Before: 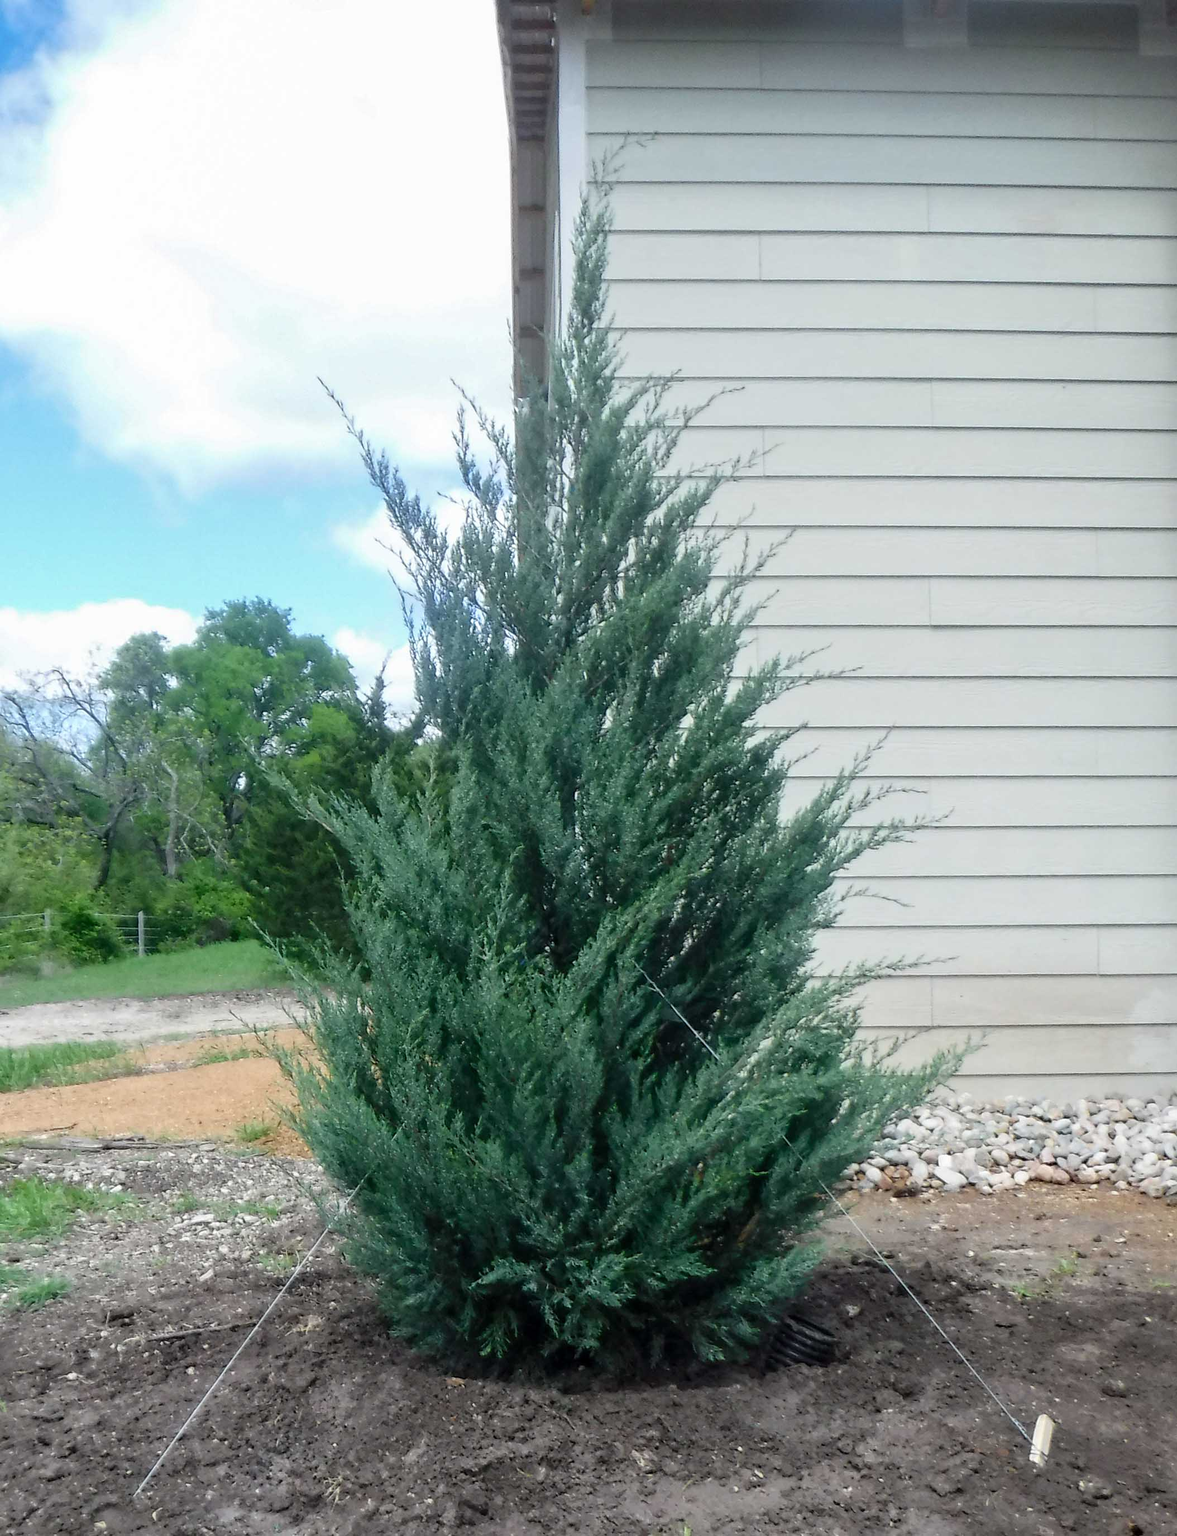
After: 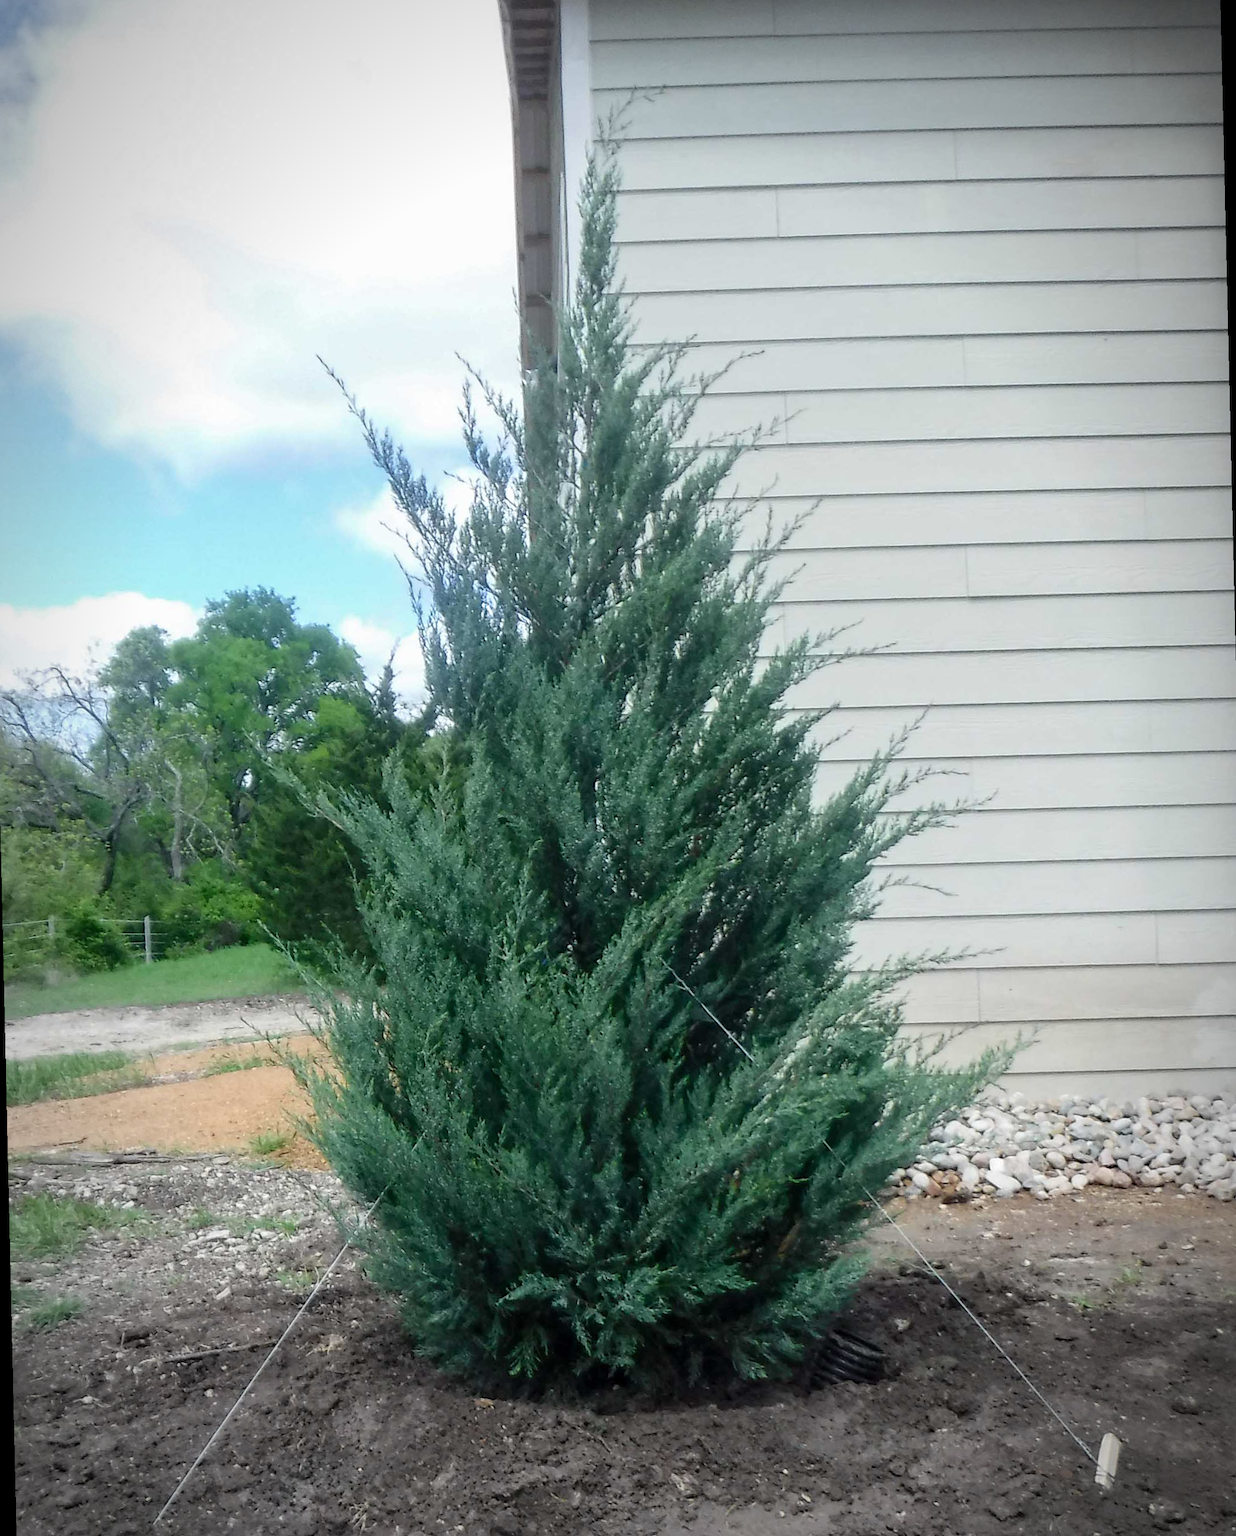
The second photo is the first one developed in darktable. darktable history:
vignetting: automatic ratio true
rotate and perspective: rotation -1.32°, lens shift (horizontal) -0.031, crop left 0.015, crop right 0.985, crop top 0.047, crop bottom 0.982
